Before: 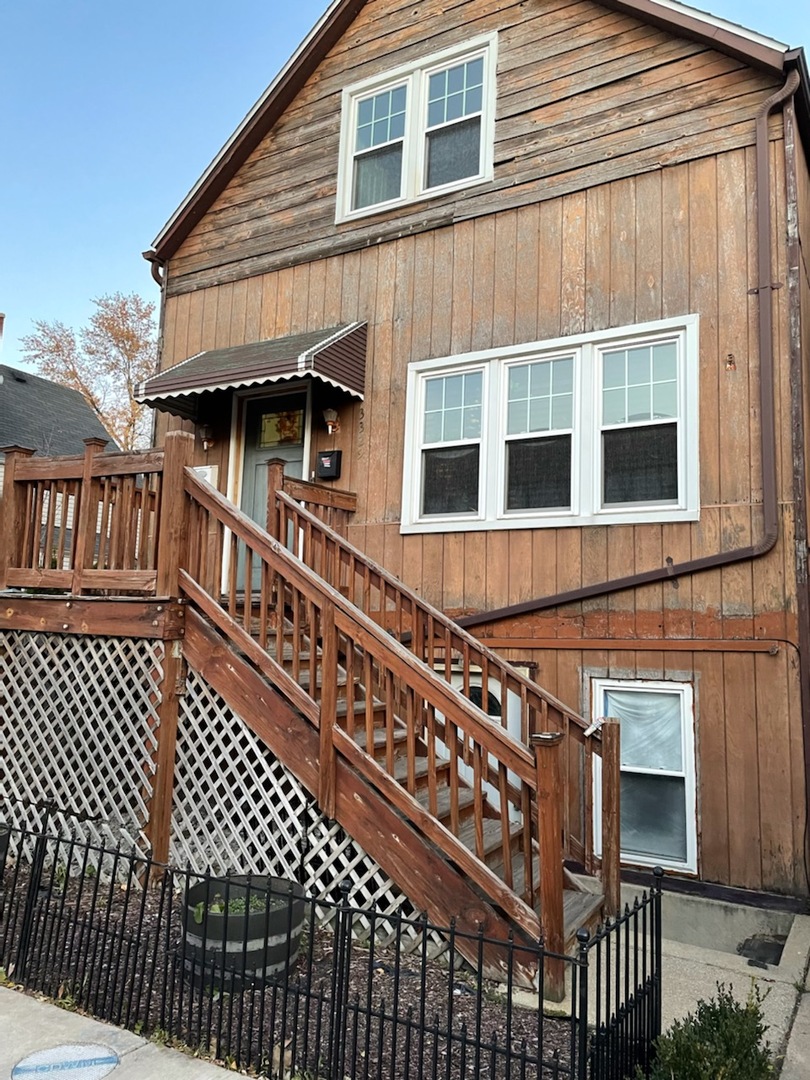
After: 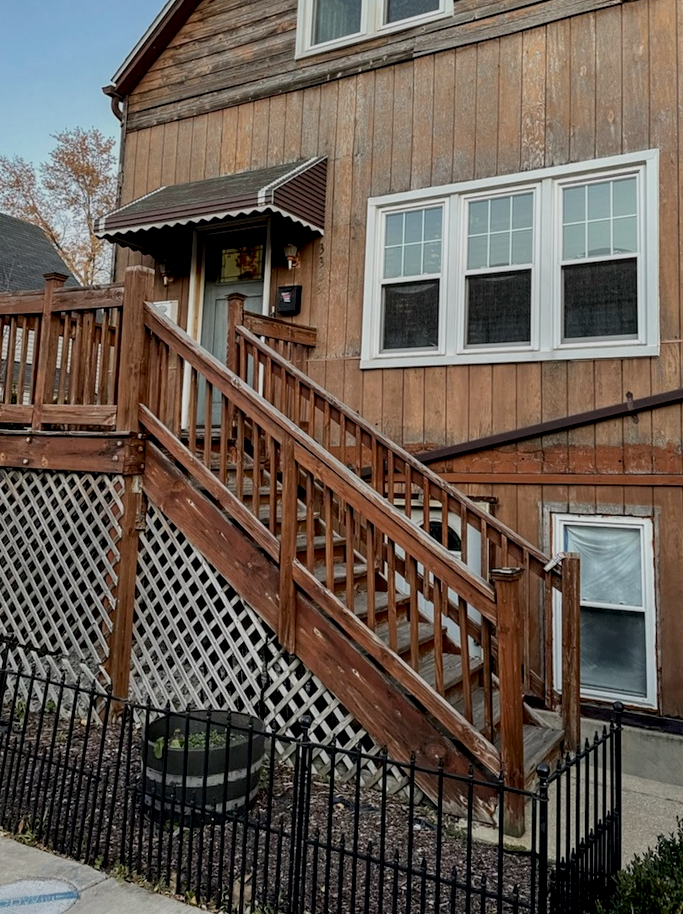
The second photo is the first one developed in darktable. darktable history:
crop and rotate: left 4.972%, top 15.321%, right 10.646%
local contrast: on, module defaults
exposure: black level correction 0.009, exposure -0.651 EV, compensate highlight preservation false
